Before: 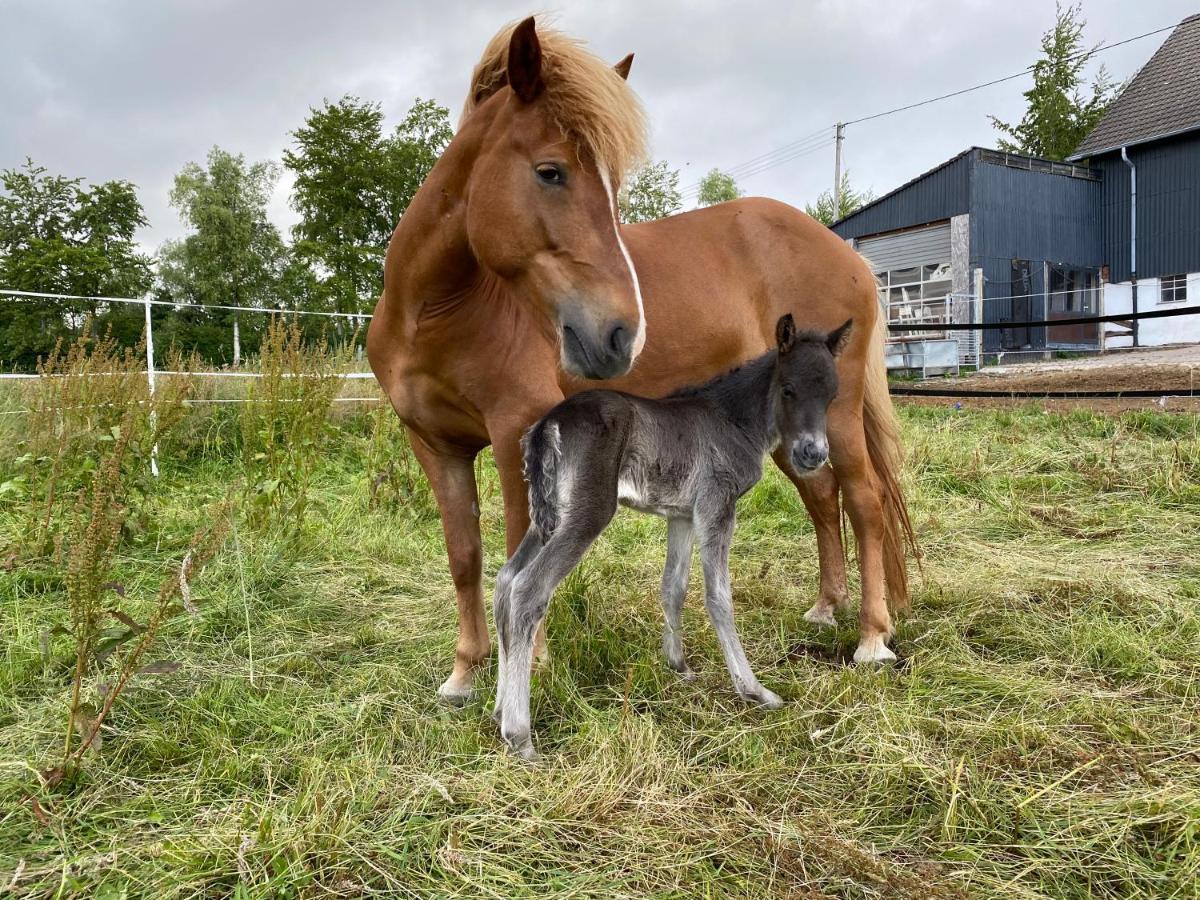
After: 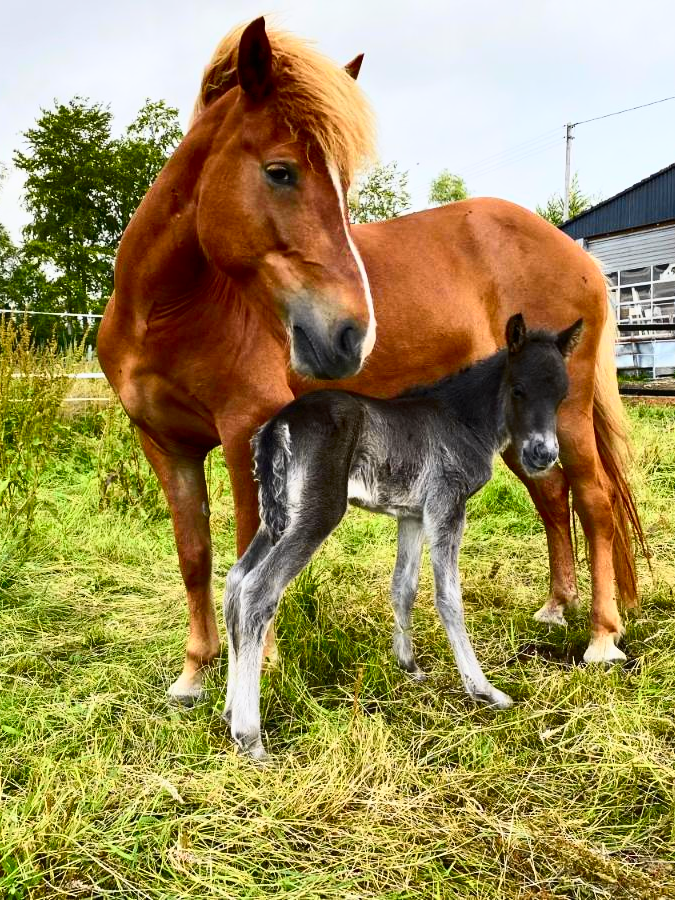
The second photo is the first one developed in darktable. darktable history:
tone curve: curves: ch0 [(0, 0) (0.187, 0.12) (0.384, 0.363) (0.577, 0.681) (0.735, 0.881) (0.864, 0.959) (1, 0.987)]; ch1 [(0, 0) (0.402, 0.36) (0.476, 0.466) (0.501, 0.501) (0.518, 0.514) (0.564, 0.614) (0.614, 0.664) (0.741, 0.829) (1, 1)]; ch2 [(0, 0) (0.429, 0.387) (0.483, 0.481) (0.503, 0.501) (0.522, 0.533) (0.564, 0.605) (0.615, 0.697) (0.702, 0.774) (1, 0.895)], color space Lab, independent channels
crop and rotate: left 22.516%, right 21.234%
